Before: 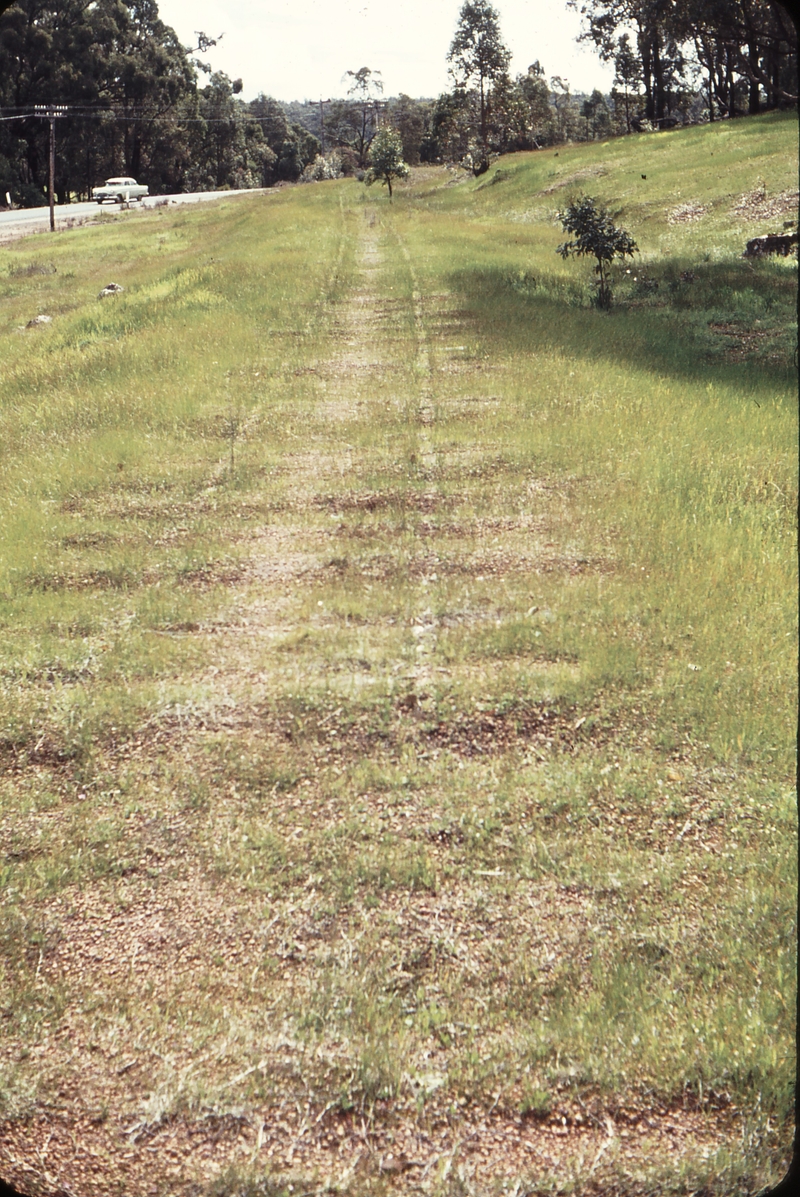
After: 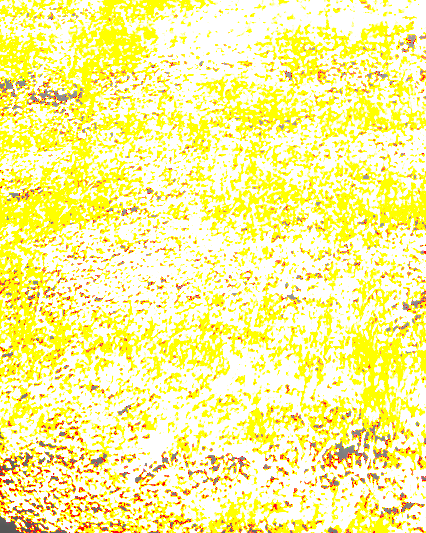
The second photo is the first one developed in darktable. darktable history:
crop and rotate: top 55.269%, right 46.736%, bottom 0.147%
sharpen: on, module defaults
contrast brightness saturation: saturation 0.178
local contrast: detail 110%
color balance rgb: highlights gain › chroma 1.433%, highlights gain › hue 306.32°, perceptual saturation grading › global saturation 19.469%, global vibrance 20%
exposure: black level correction 0.098, exposure 2.915 EV, compensate exposure bias true, compensate highlight preservation false
haze removal: compatibility mode true, adaptive false
